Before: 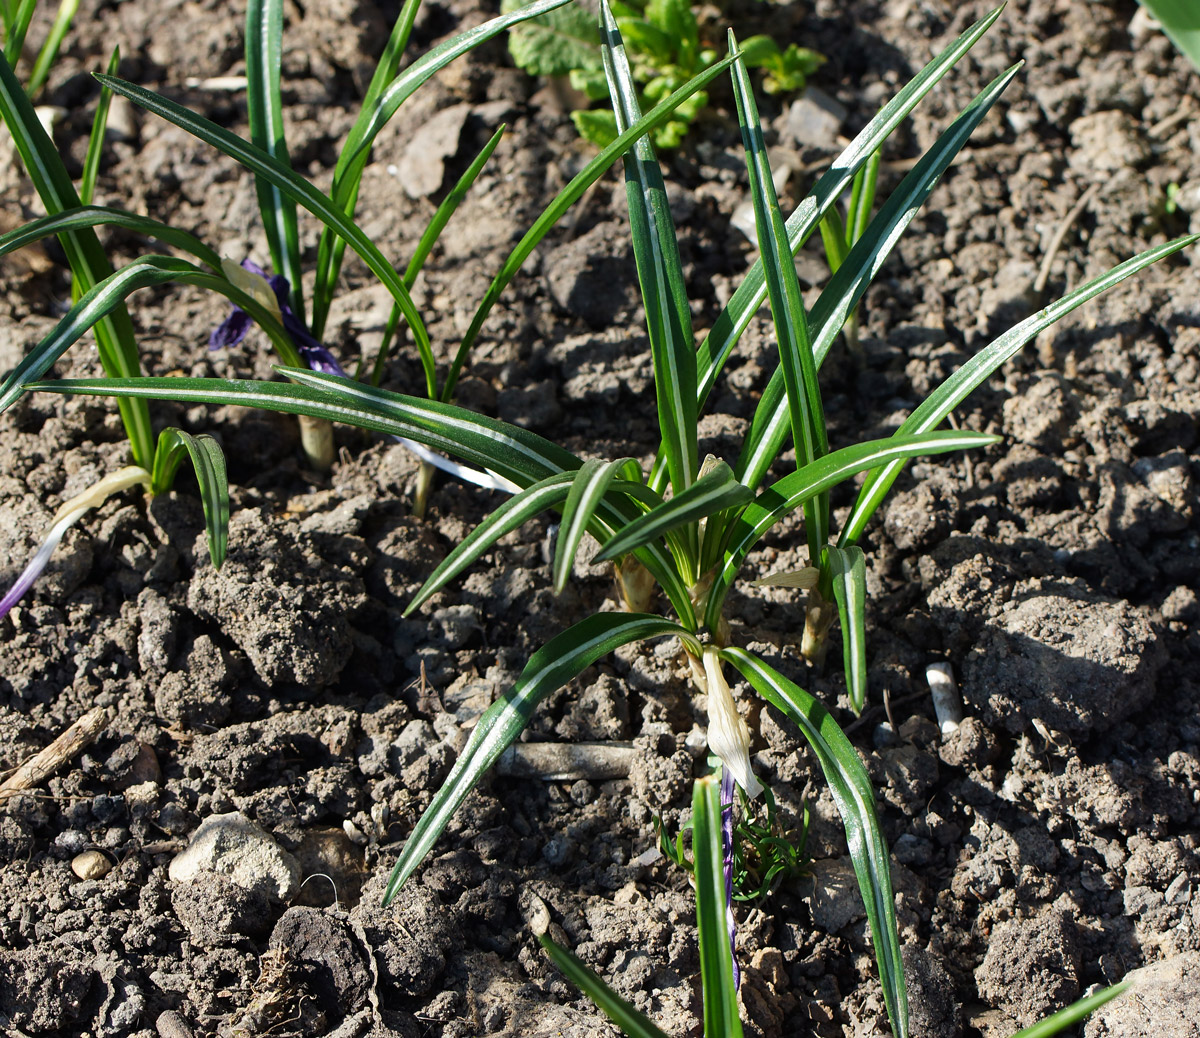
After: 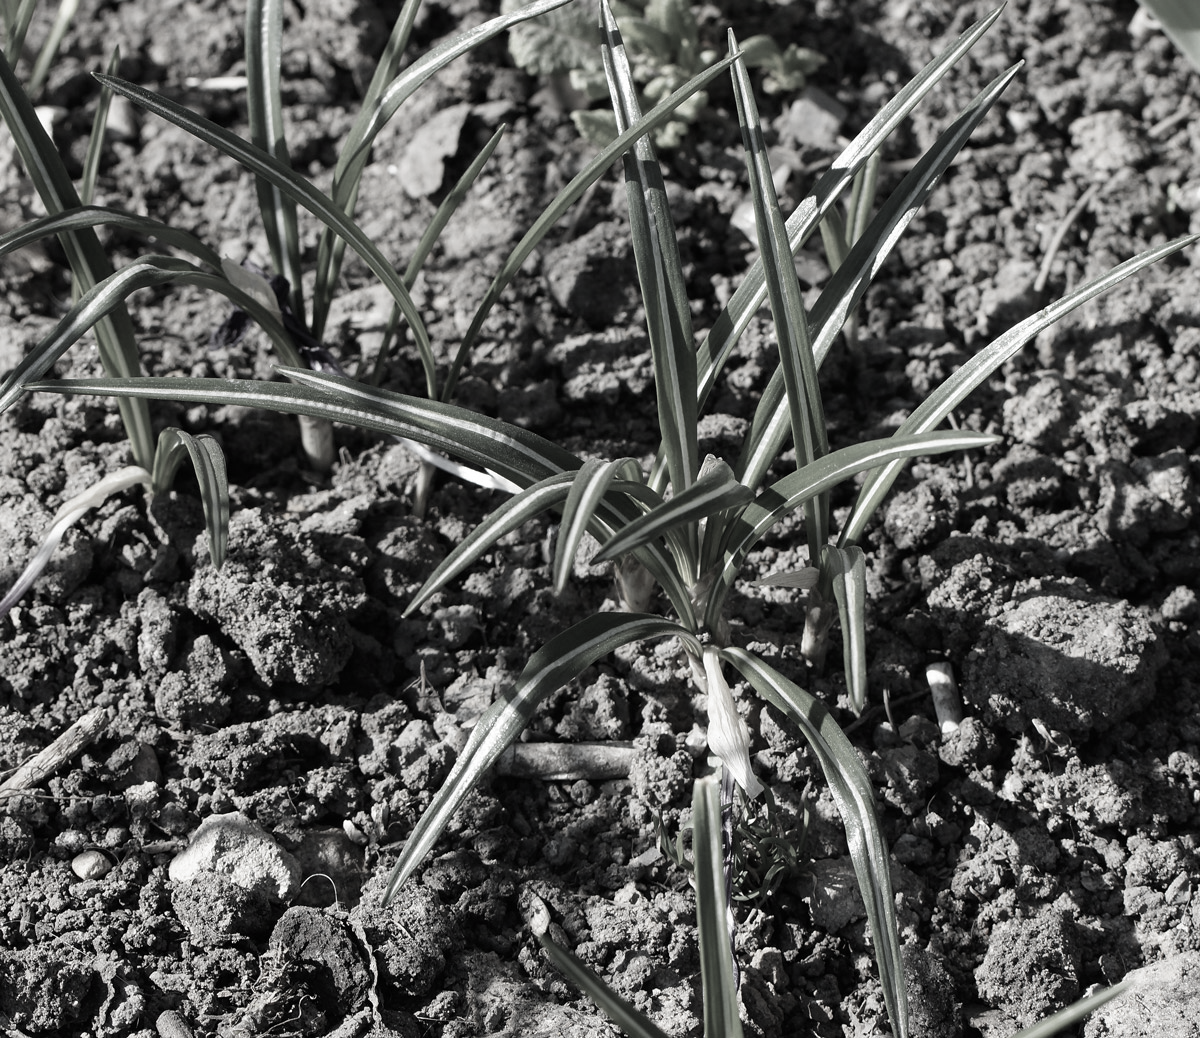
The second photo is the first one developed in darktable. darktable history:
color zones: curves: ch1 [(0, 0.153) (0.143, 0.15) (0.286, 0.151) (0.429, 0.152) (0.571, 0.152) (0.714, 0.151) (0.857, 0.151) (1, 0.153)], mix 27.35%
